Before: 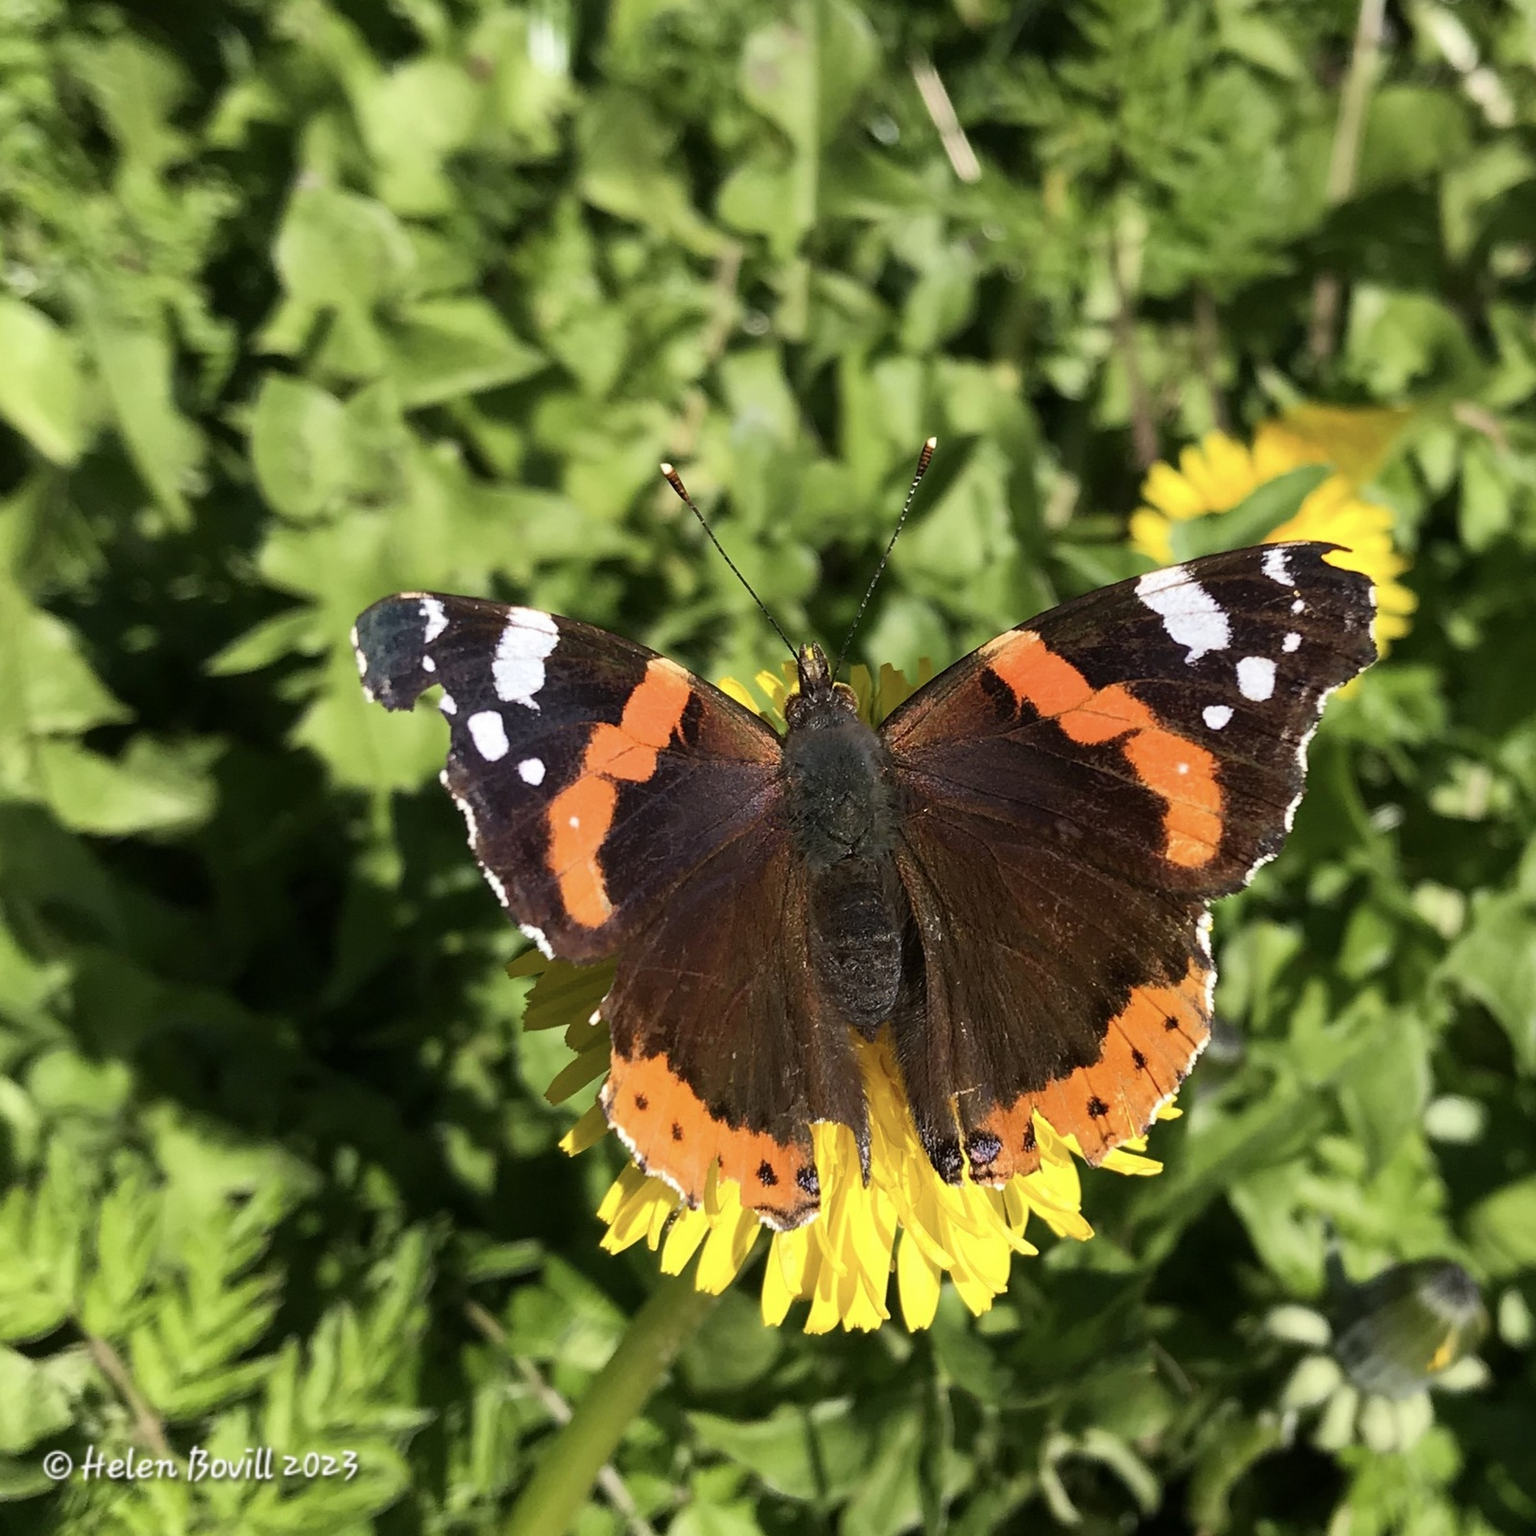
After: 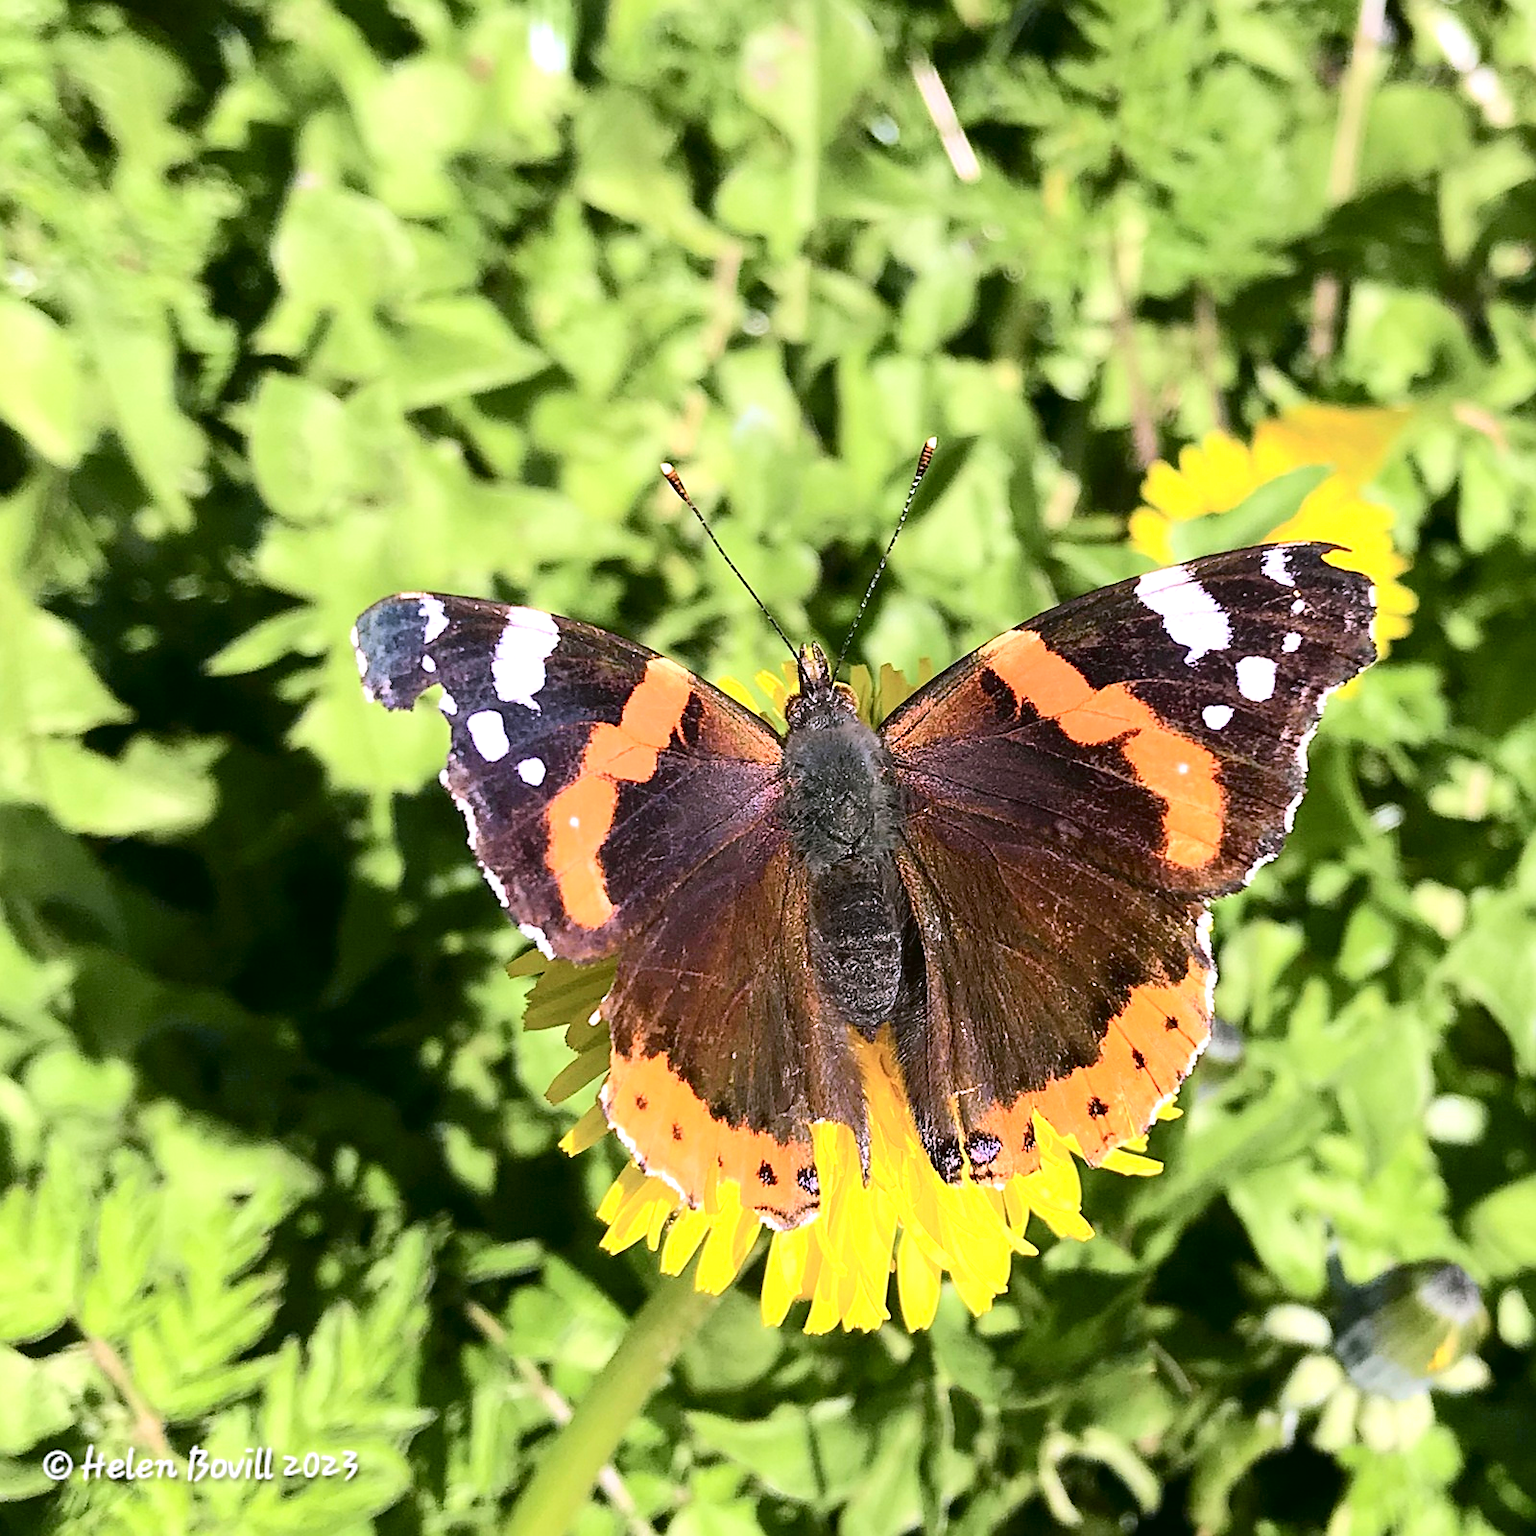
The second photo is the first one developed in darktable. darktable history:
white balance: red 1.042, blue 1.17
tone curve: curves: ch0 [(0, 0.017) (0.091, 0.04) (0.296, 0.276) (0.439, 0.482) (0.64, 0.729) (0.785, 0.817) (0.995, 0.917)]; ch1 [(0, 0) (0.384, 0.365) (0.463, 0.447) (0.486, 0.474) (0.503, 0.497) (0.526, 0.52) (0.555, 0.564) (0.578, 0.589) (0.638, 0.66) (0.766, 0.773) (1, 1)]; ch2 [(0, 0) (0.374, 0.344) (0.446, 0.443) (0.501, 0.509) (0.528, 0.522) (0.569, 0.593) (0.61, 0.646) (0.666, 0.688) (1, 1)], color space Lab, independent channels, preserve colors none
sharpen: on, module defaults
exposure: black level correction 0, exposure 1.2 EV, compensate exposure bias true, compensate highlight preservation false
